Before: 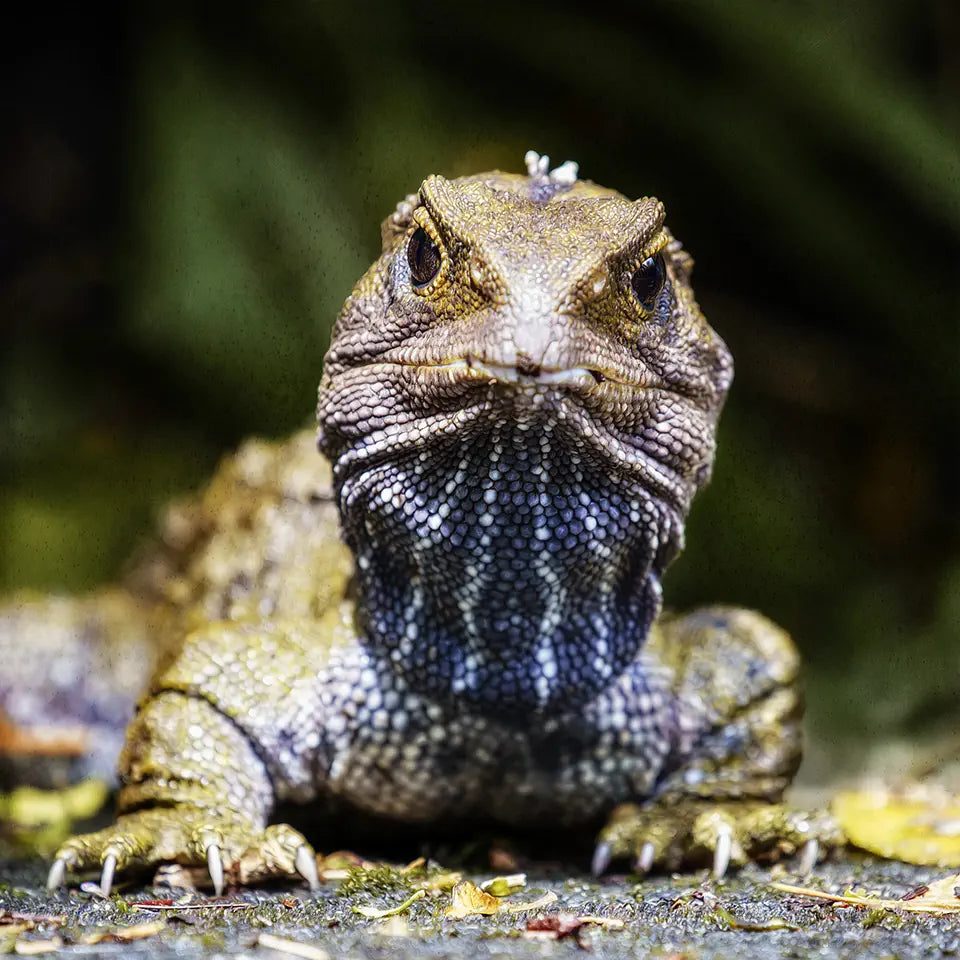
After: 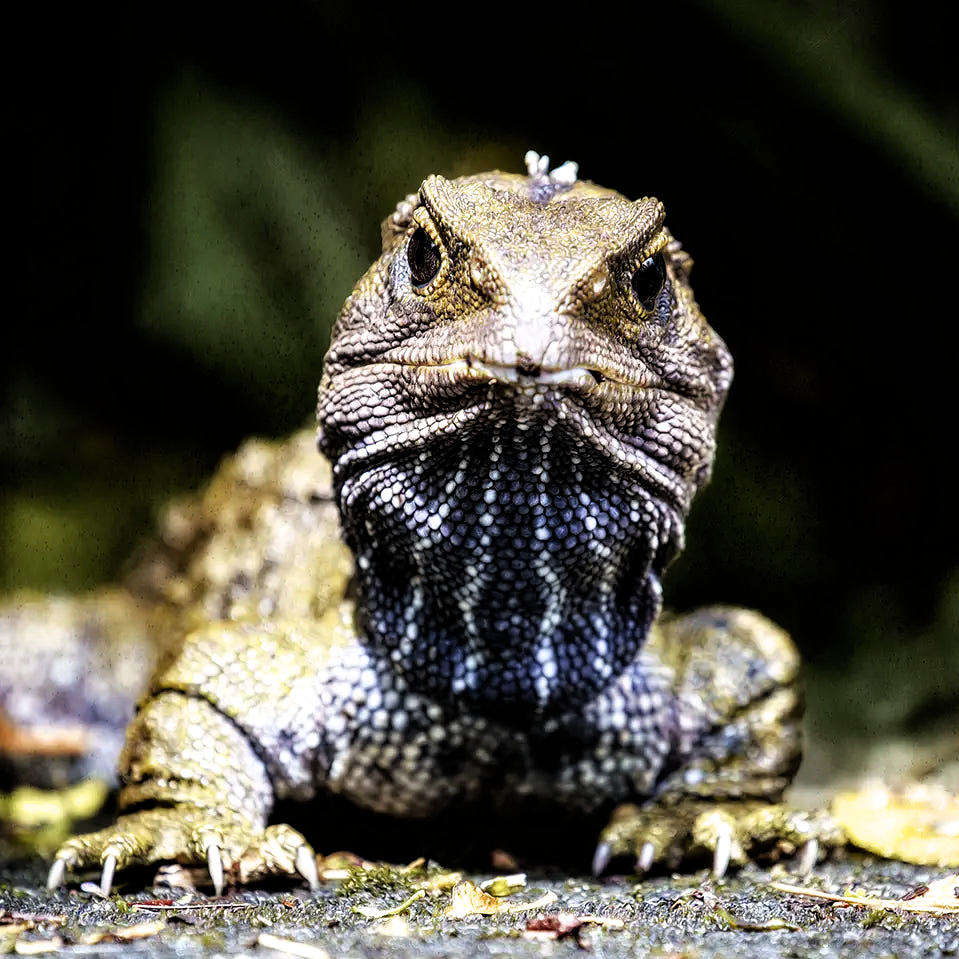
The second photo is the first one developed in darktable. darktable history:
crop: left 0.098%
filmic rgb: black relative exposure -8.21 EV, white relative exposure 2.2 EV, target white luminance 99.914%, hardness 7.06, latitude 74.79%, contrast 1.323, highlights saturation mix -2.69%, shadows ↔ highlights balance 29.65%
